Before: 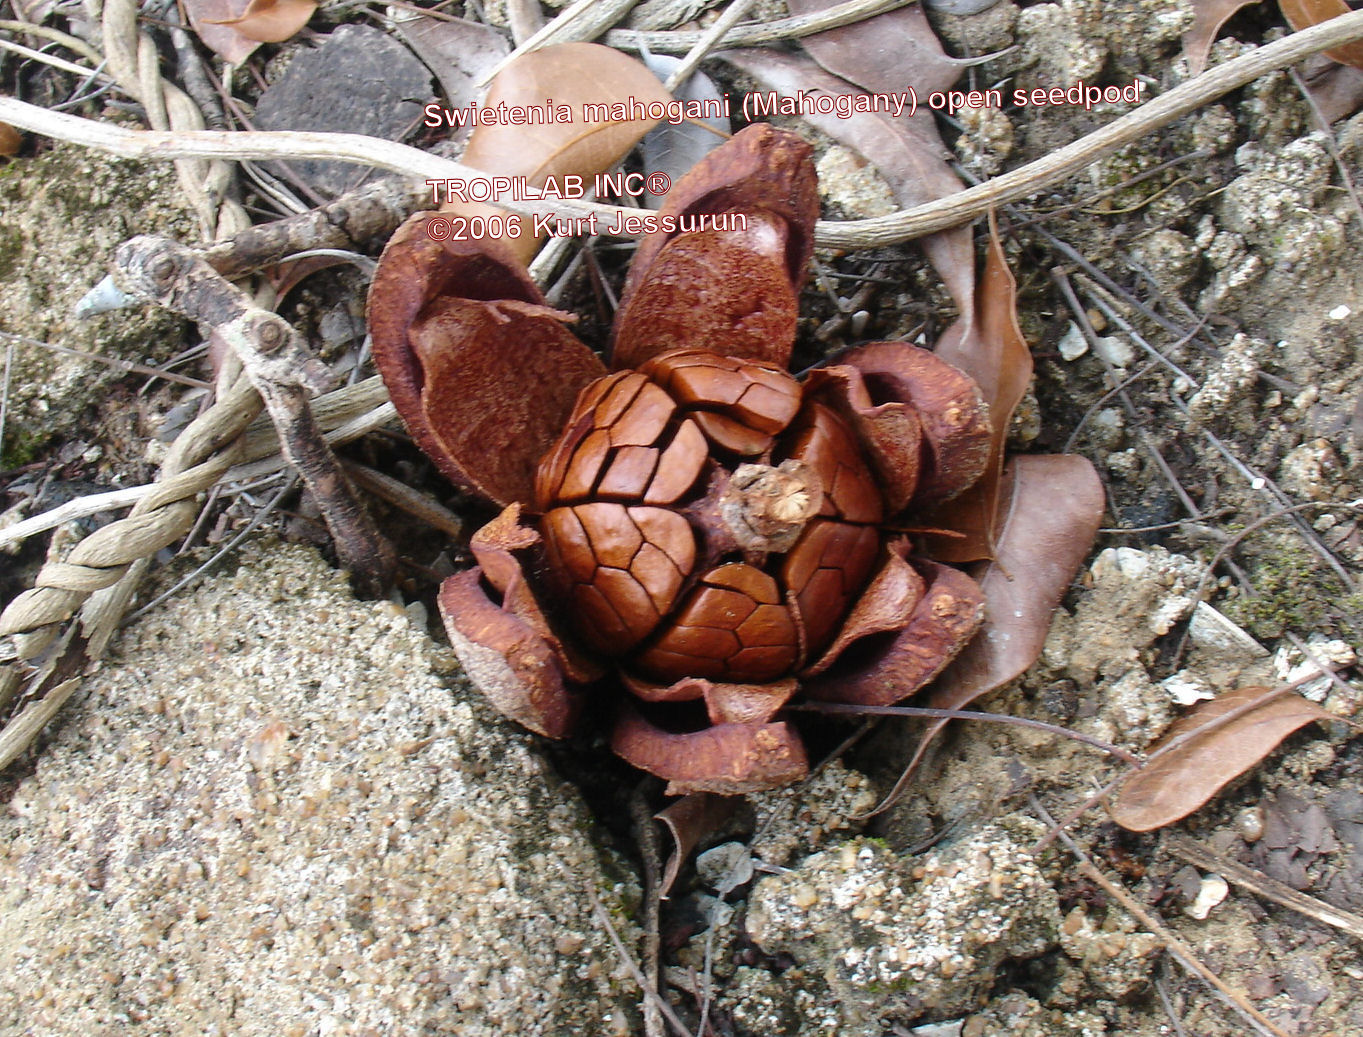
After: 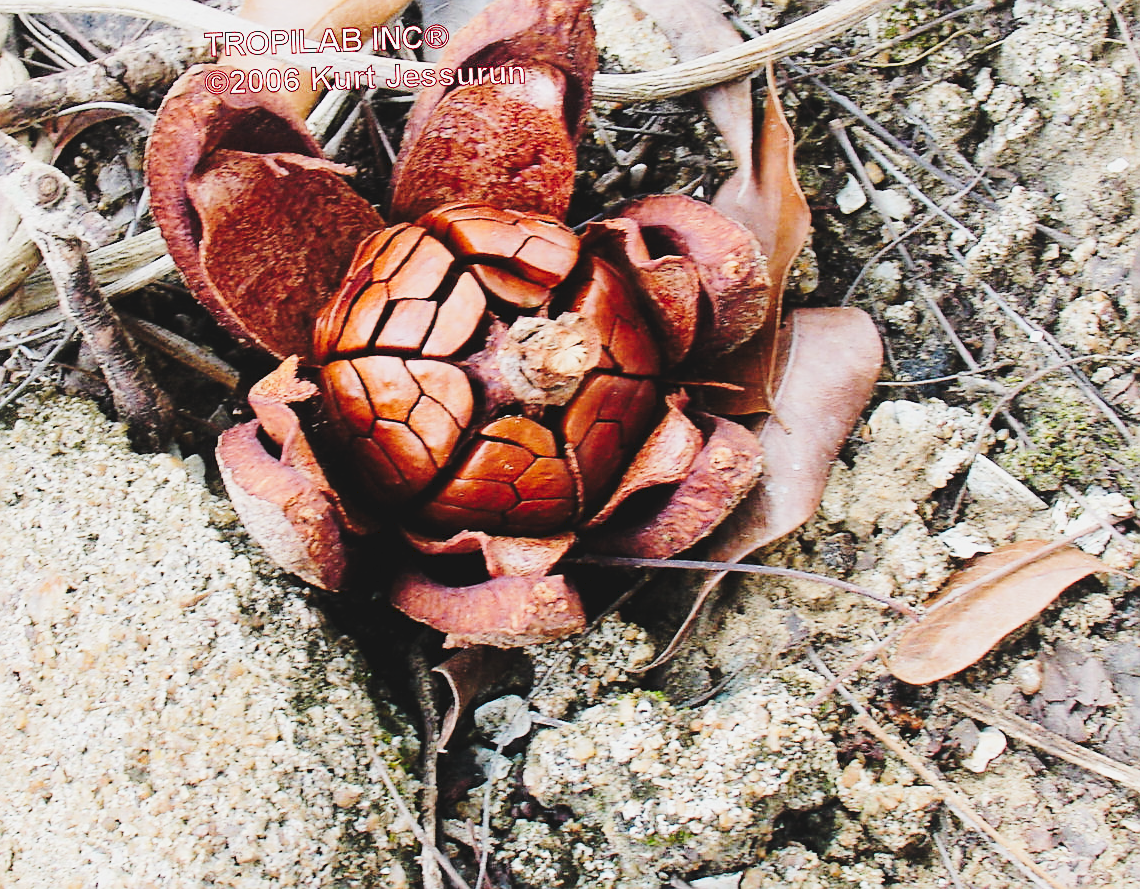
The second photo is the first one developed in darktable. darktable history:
crop: left 16.315%, top 14.246%
exposure: black level correction 0, exposure 0.7 EV, compensate exposure bias true, compensate highlight preservation false
tone curve: curves: ch0 [(0, 0) (0.003, 0.077) (0.011, 0.079) (0.025, 0.085) (0.044, 0.095) (0.069, 0.109) (0.1, 0.124) (0.136, 0.142) (0.177, 0.169) (0.224, 0.207) (0.277, 0.267) (0.335, 0.347) (0.399, 0.442) (0.468, 0.54) (0.543, 0.635) (0.623, 0.726) (0.709, 0.813) (0.801, 0.882) (0.898, 0.934) (1, 1)], preserve colors none
filmic rgb: black relative exposure -7.65 EV, white relative exposure 4.56 EV, hardness 3.61
sharpen: on, module defaults
